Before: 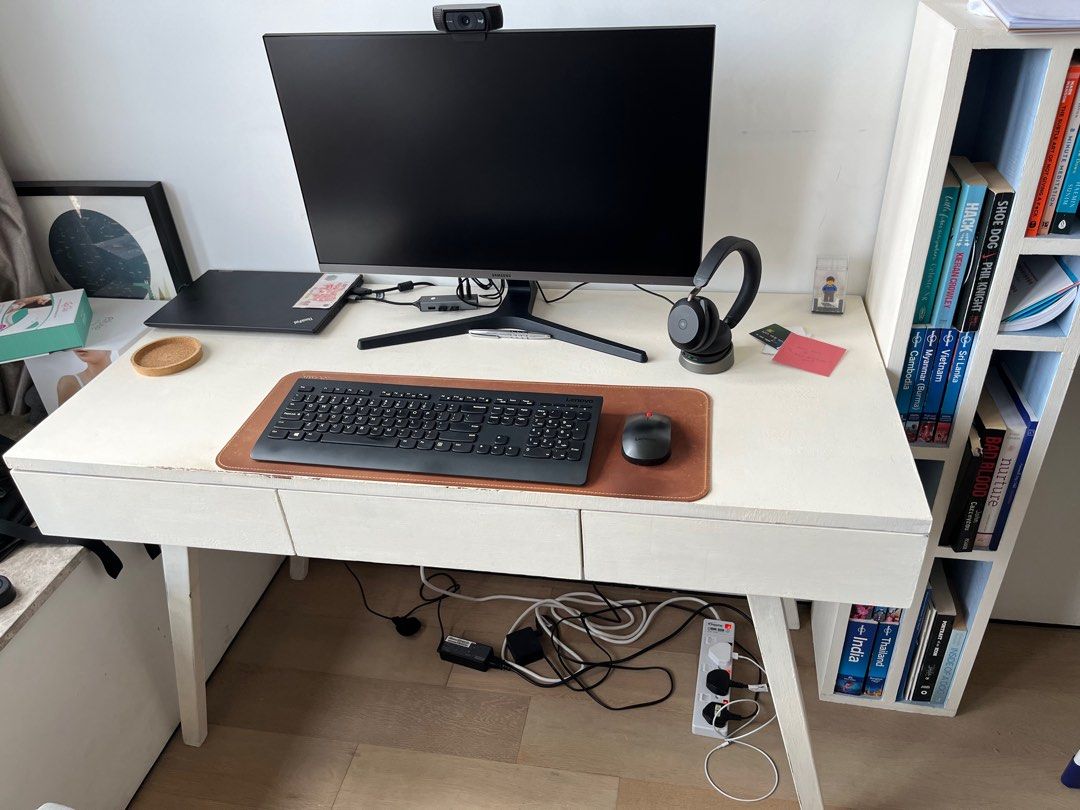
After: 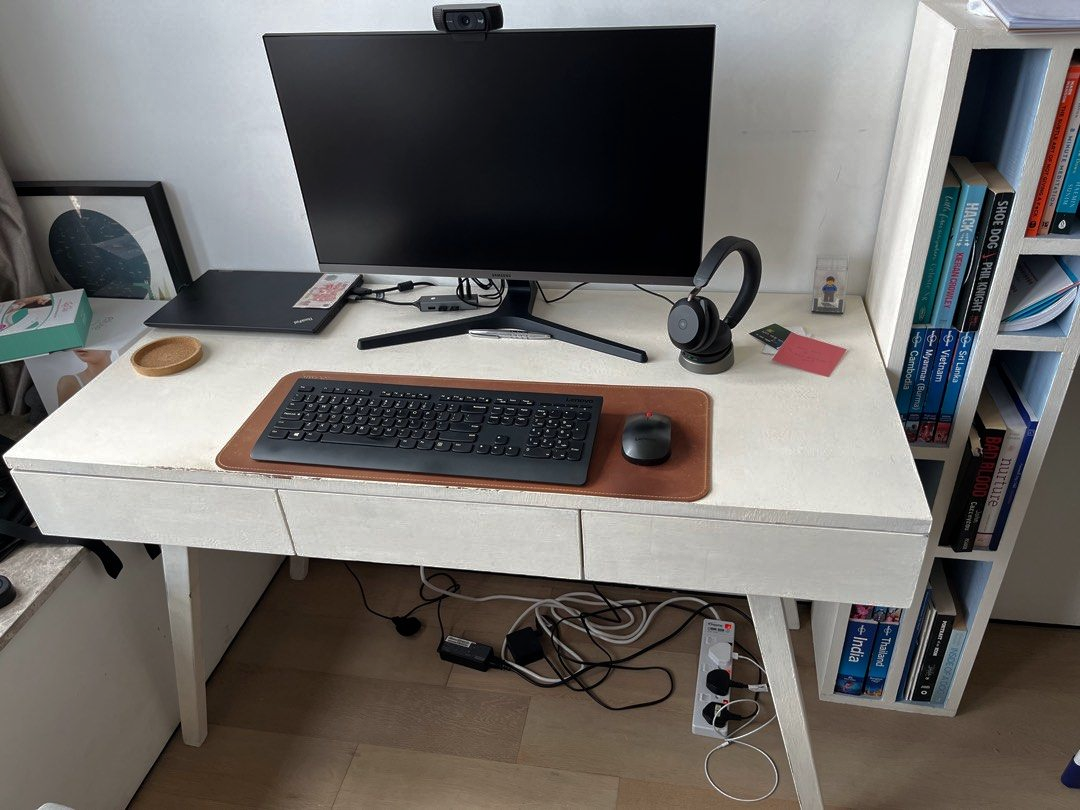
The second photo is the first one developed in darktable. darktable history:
base curve: curves: ch0 [(0, 0) (0.595, 0.418) (1, 1)]
